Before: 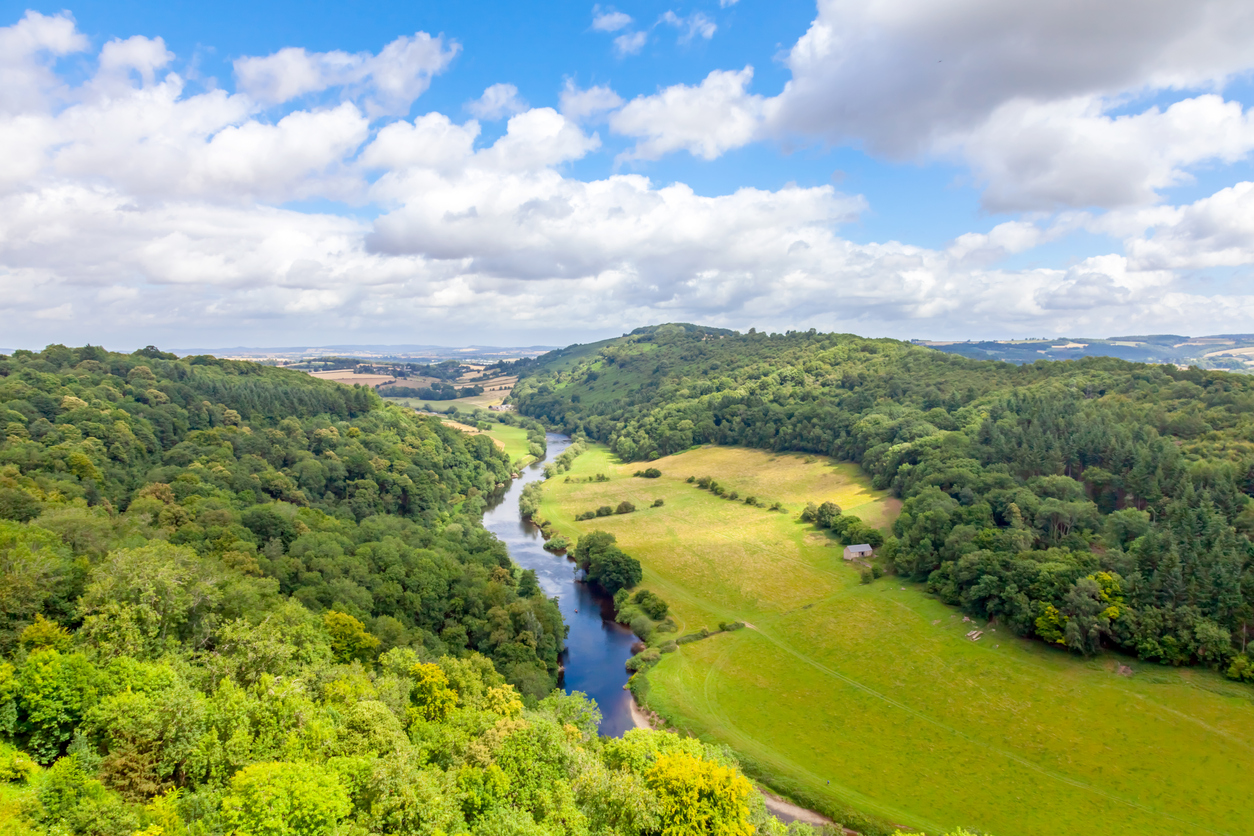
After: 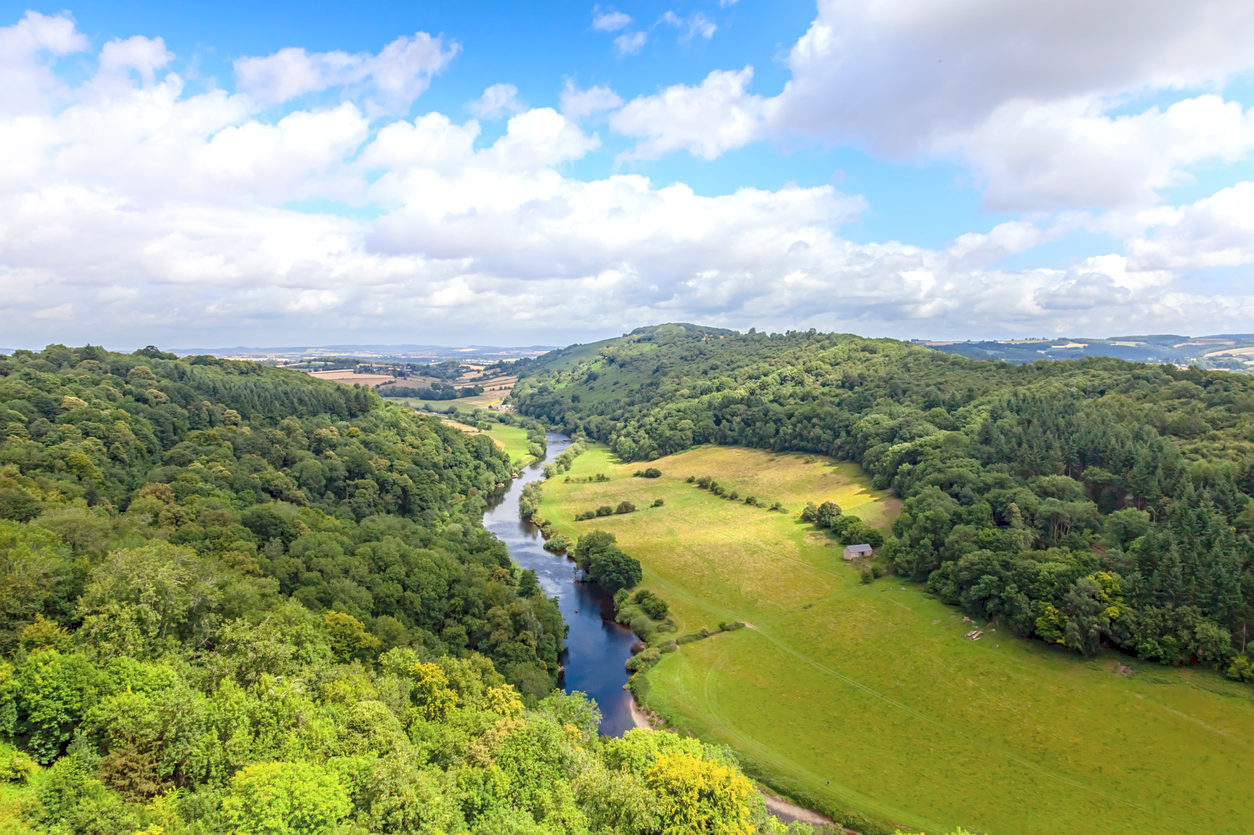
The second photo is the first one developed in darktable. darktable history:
color correction: highlights a* -0.182, highlights b* -0.124
haze removal: compatibility mode true, adaptive false
shadows and highlights: shadows -54.3, highlights 86.09, soften with gaussian
crop: bottom 0.071%
tone curve: curves: ch0 [(0, 0) (0.003, 0.126) (0.011, 0.129) (0.025, 0.133) (0.044, 0.143) (0.069, 0.155) (0.1, 0.17) (0.136, 0.189) (0.177, 0.217) (0.224, 0.25) (0.277, 0.293) (0.335, 0.346) (0.399, 0.398) (0.468, 0.456) (0.543, 0.517) (0.623, 0.583) (0.709, 0.659) (0.801, 0.756) (0.898, 0.856) (1, 1)], preserve colors none
sharpen: amount 0.2
local contrast: on, module defaults
tone equalizer: on, module defaults
